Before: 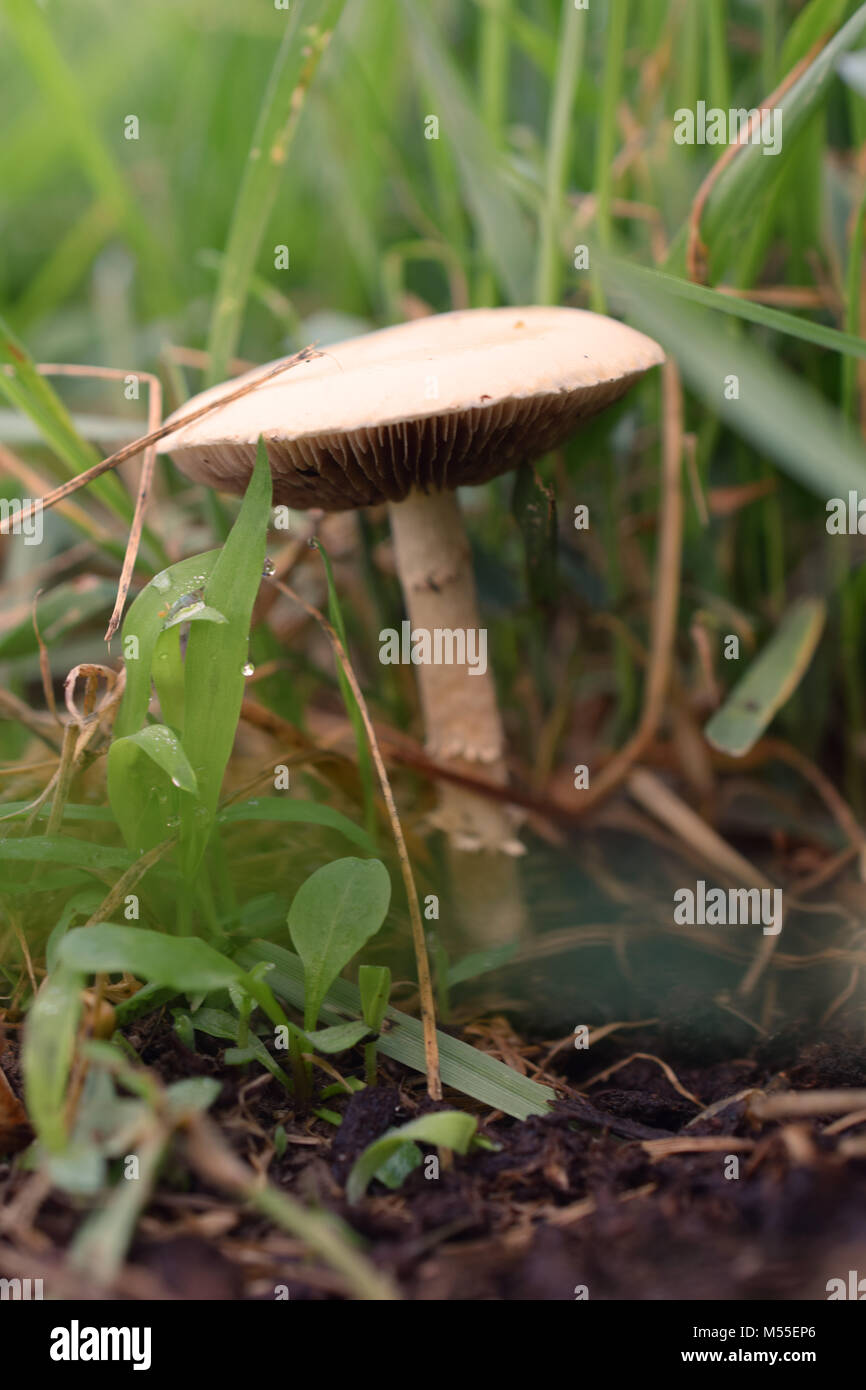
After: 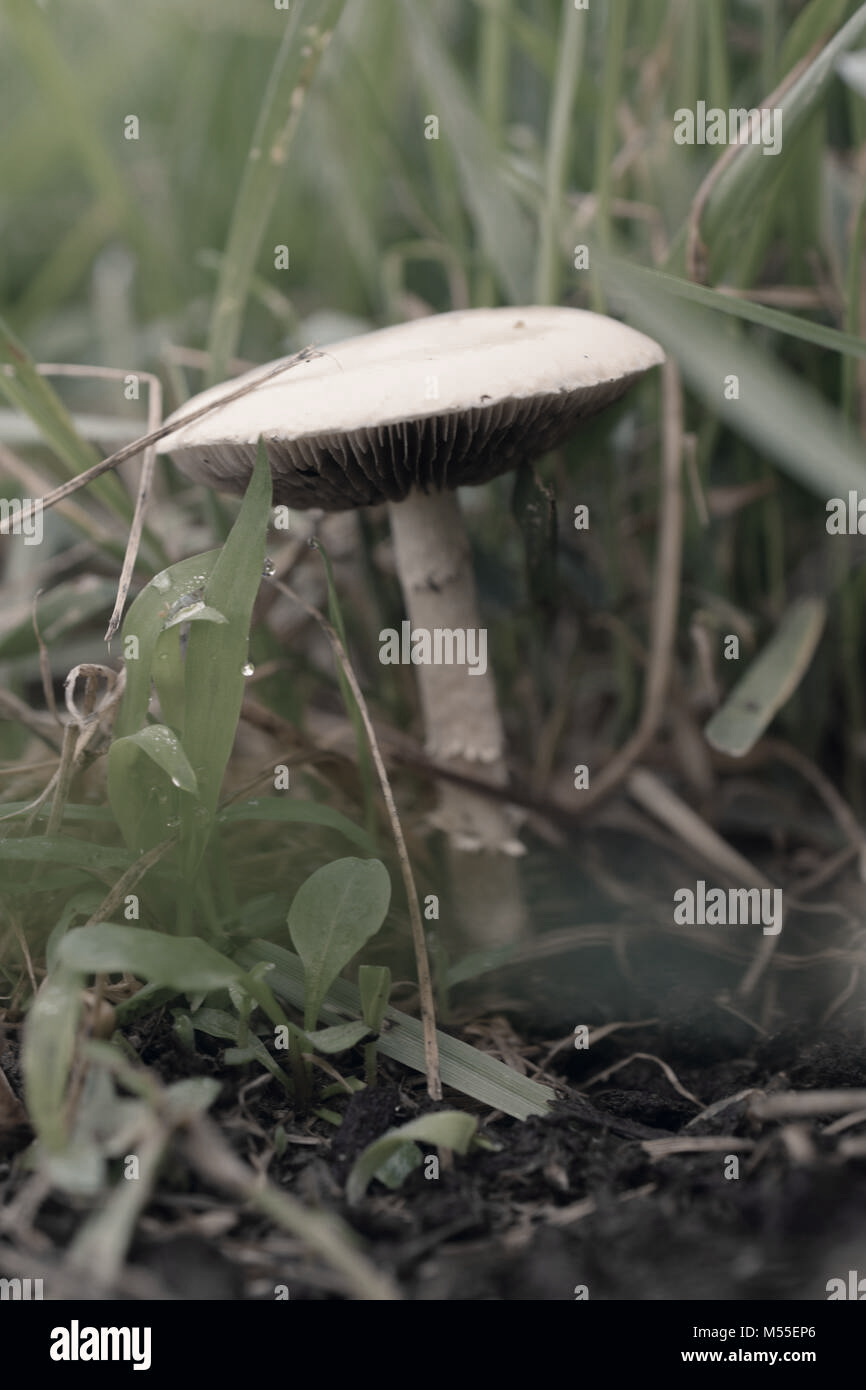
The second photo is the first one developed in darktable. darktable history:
color correction: highlights a* 2.75, highlights b* 5, shadows a* -2.04, shadows b* -4.84, saturation 0.8
color zones: curves: ch0 [(0, 0.487) (0.241, 0.395) (0.434, 0.373) (0.658, 0.412) (0.838, 0.487)]; ch1 [(0, 0) (0.053, 0.053) (0.211, 0.202) (0.579, 0.259) (0.781, 0.241)]
